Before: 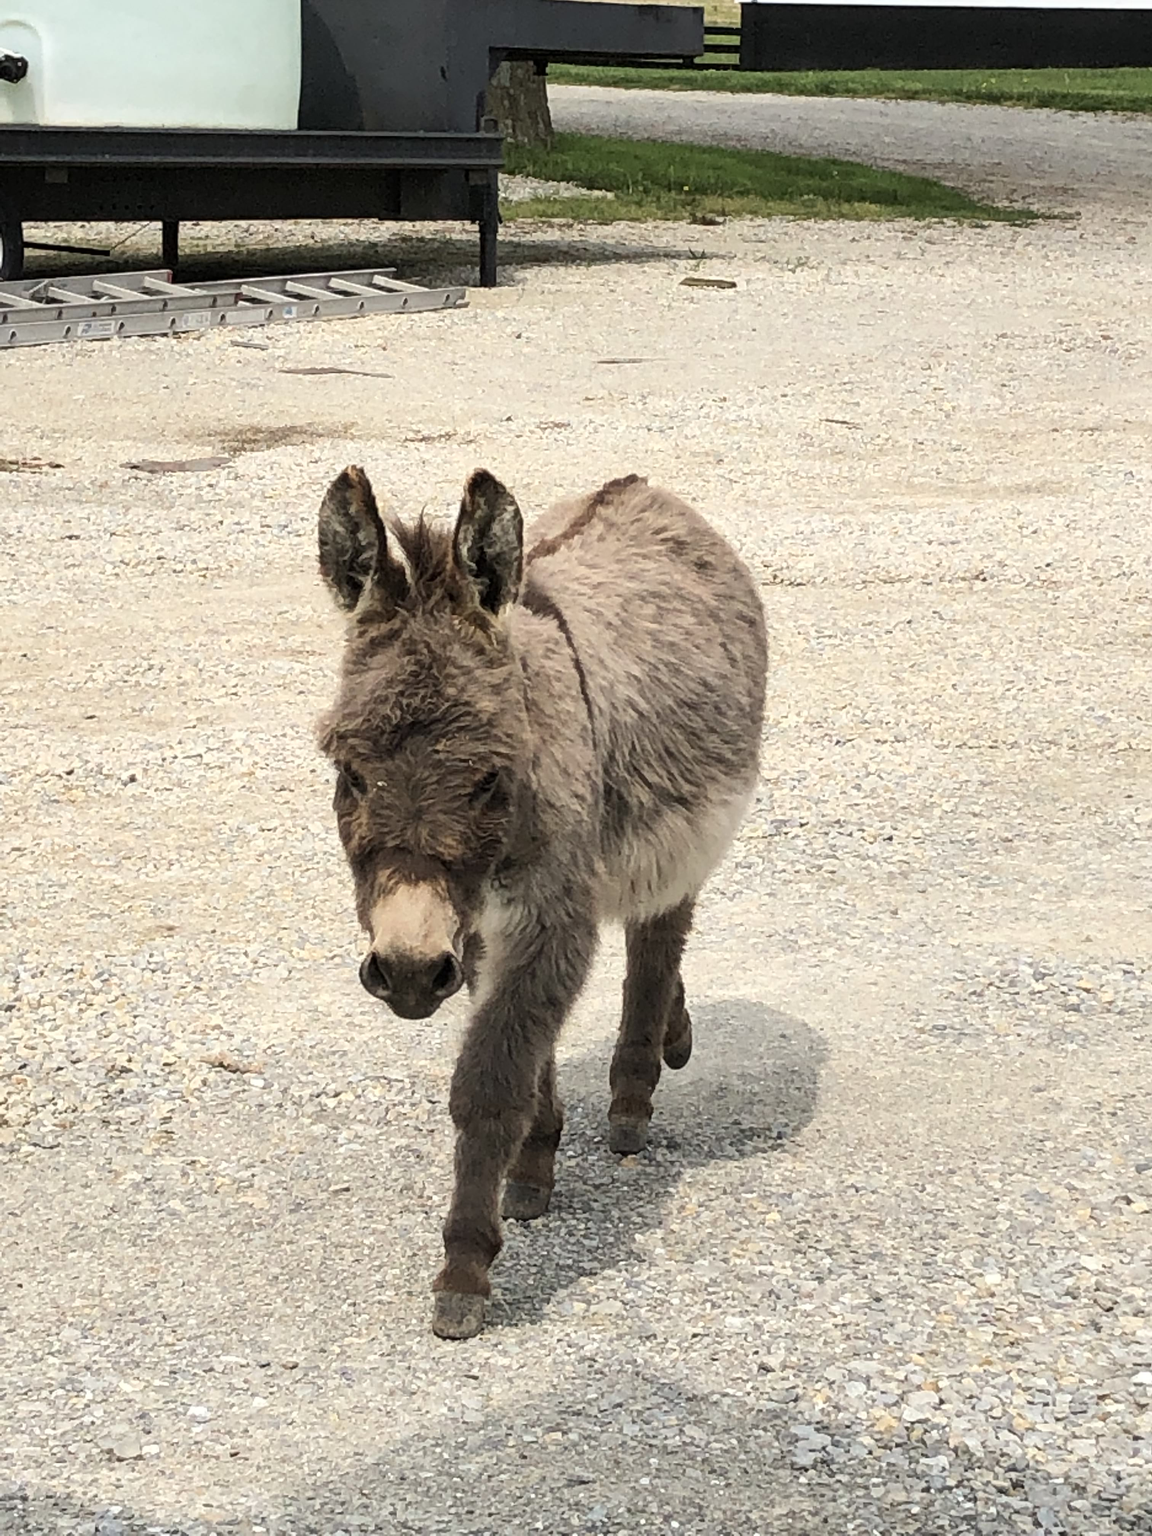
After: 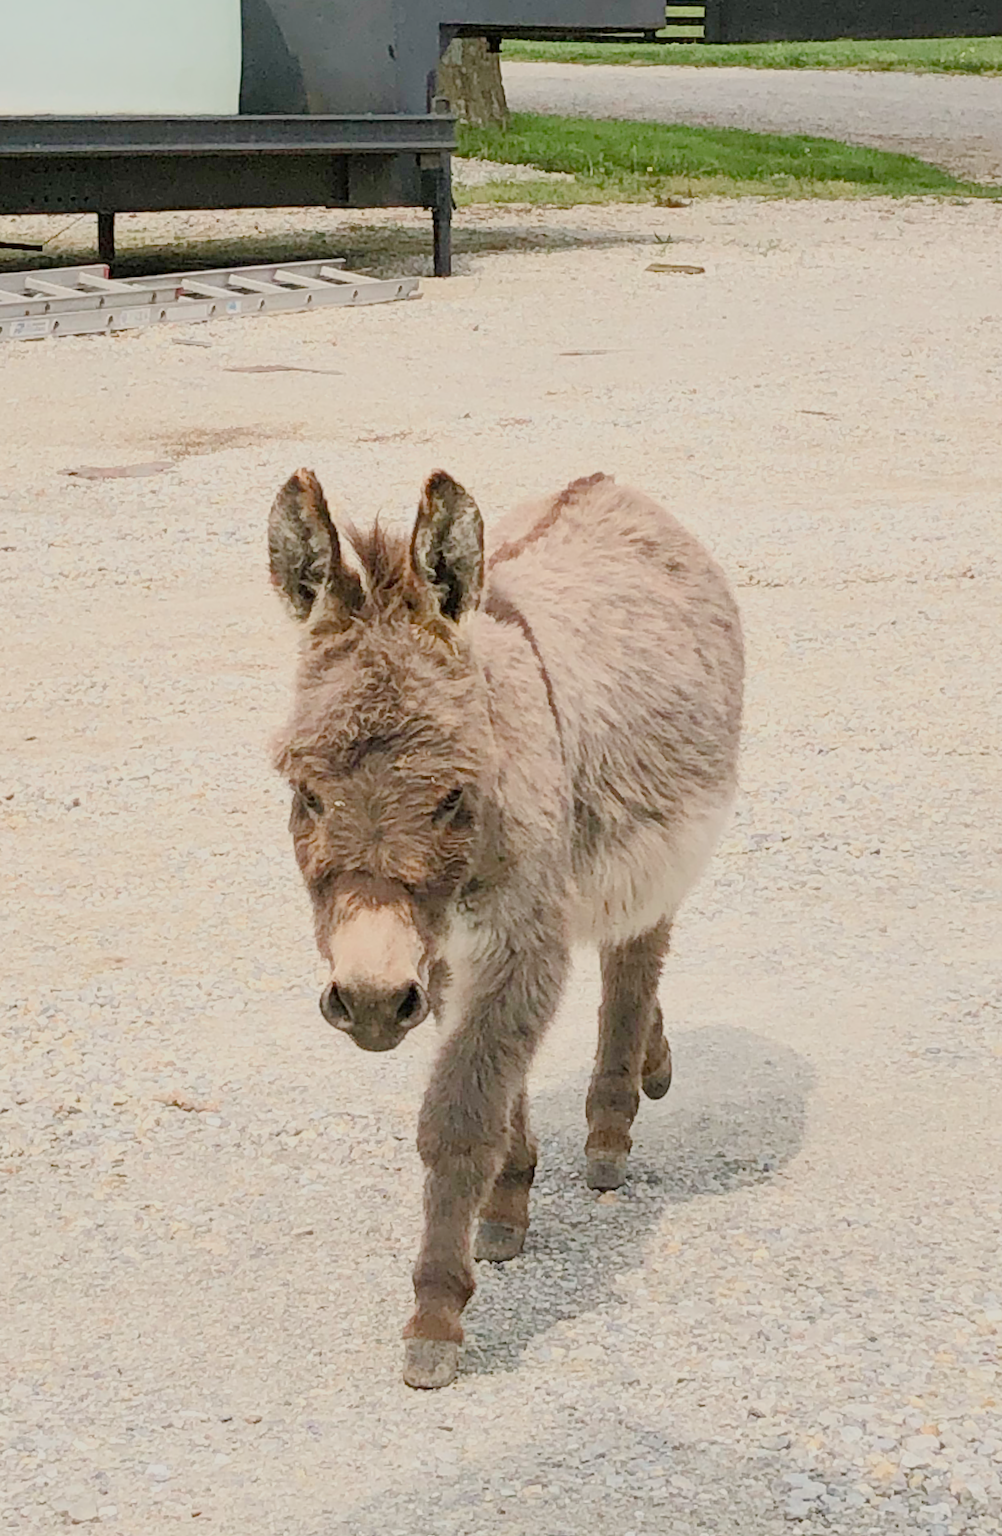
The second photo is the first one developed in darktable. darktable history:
color balance rgb: shadows lift › chroma 1%, shadows lift › hue 113°, highlights gain › chroma 0.2%, highlights gain › hue 333°, perceptual saturation grading › global saturation 20%, perceptual saturation grading › highlights -50%, perceptual saturation grading › shadows 25%, contrast -30%
crop and rotate: angle 1°, left 4.281%, top 0.642%, right 11.383%, bottom 2.486%
filmic rgb: black relative exposure -7.15 EV, white relative exposure 5.36 EV, hardness 3.02, color science v6 (2022)
white balance: red 1.009, blue 0.985
tone equalizer: on, module defaults
exposure: black level correction 0, exposure 1.35 EV, compensate exposure bias true, compensate highlight preservation false
